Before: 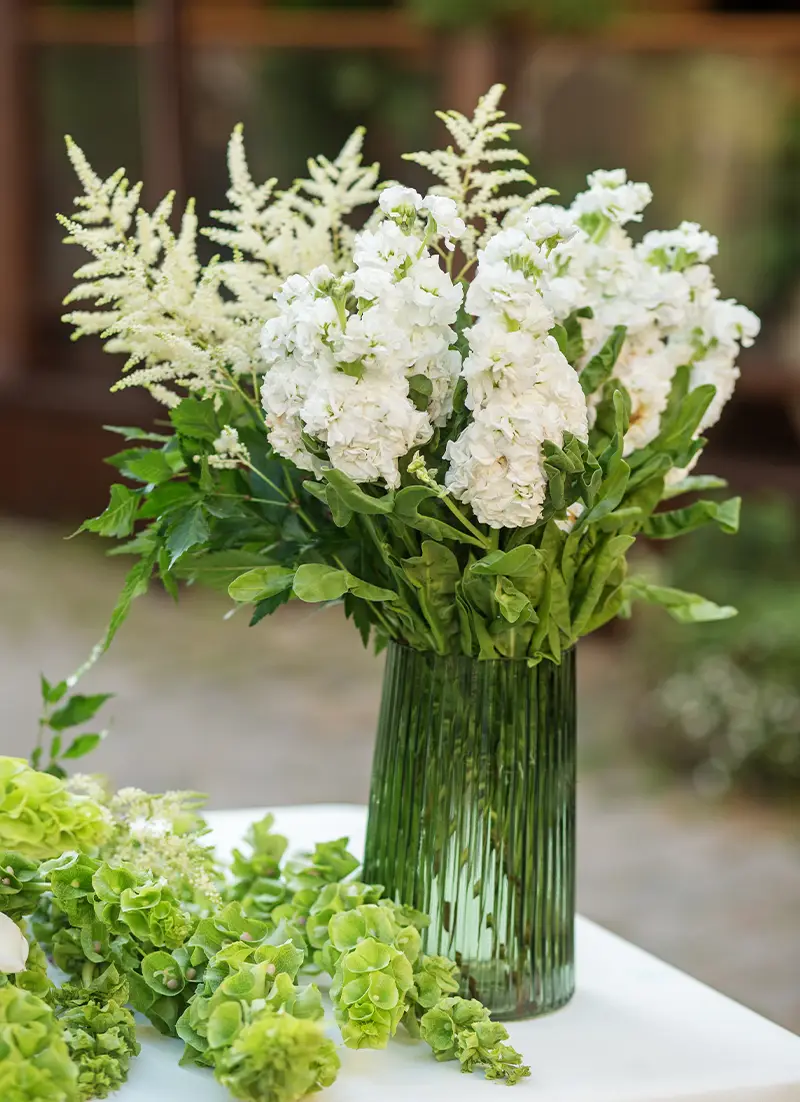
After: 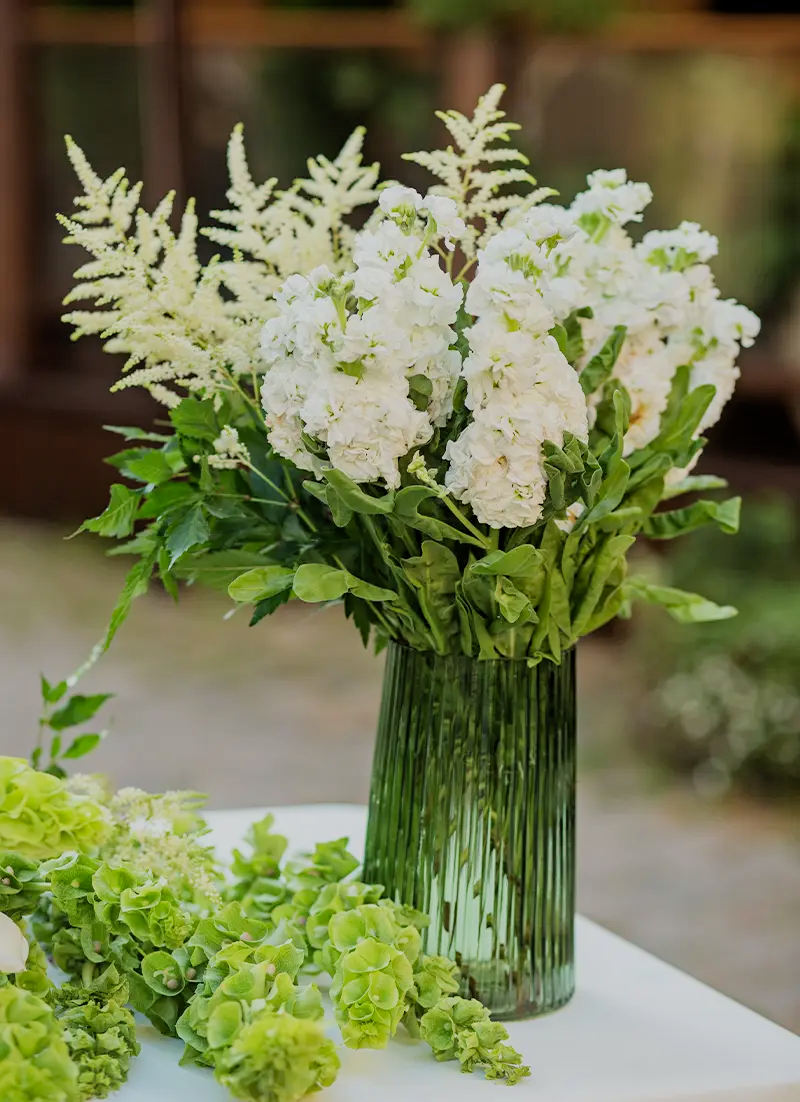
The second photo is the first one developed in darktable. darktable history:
haze removal: compatibility mode true, adaptive false
filmic rgb: black relative exposure -7.65 EV, white relative exposure 4.56 EV, hardness 3.61, color science v6 (2022)
